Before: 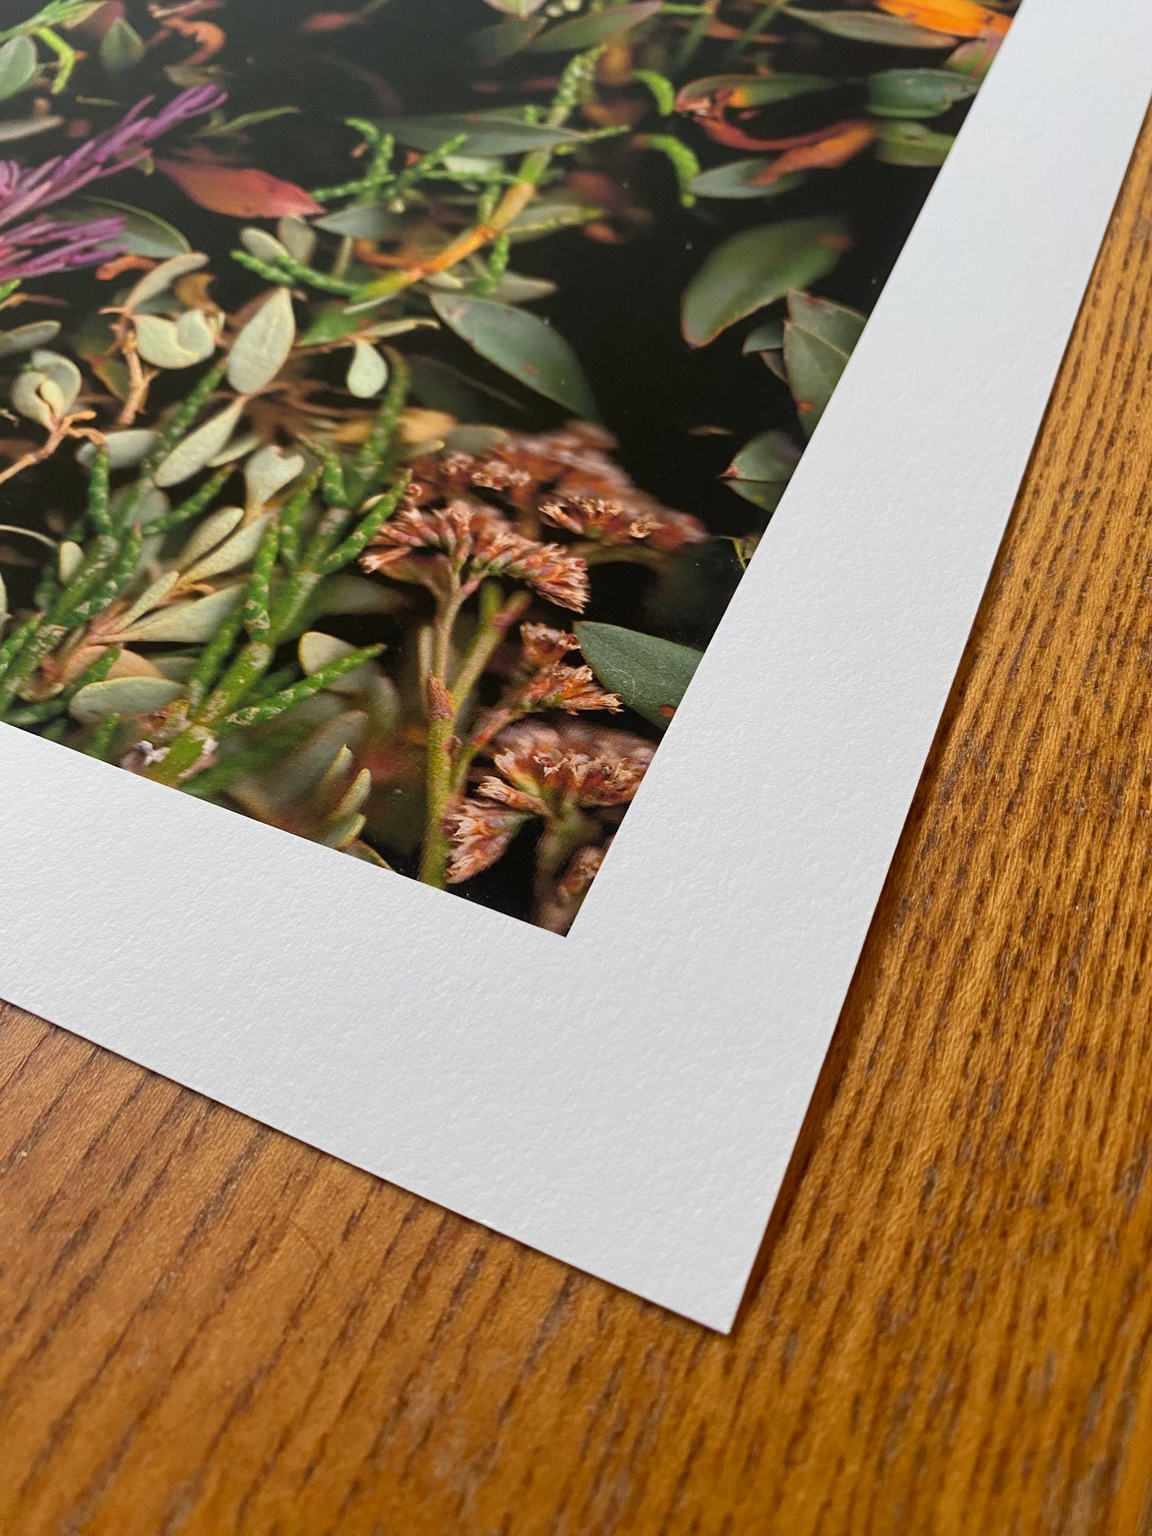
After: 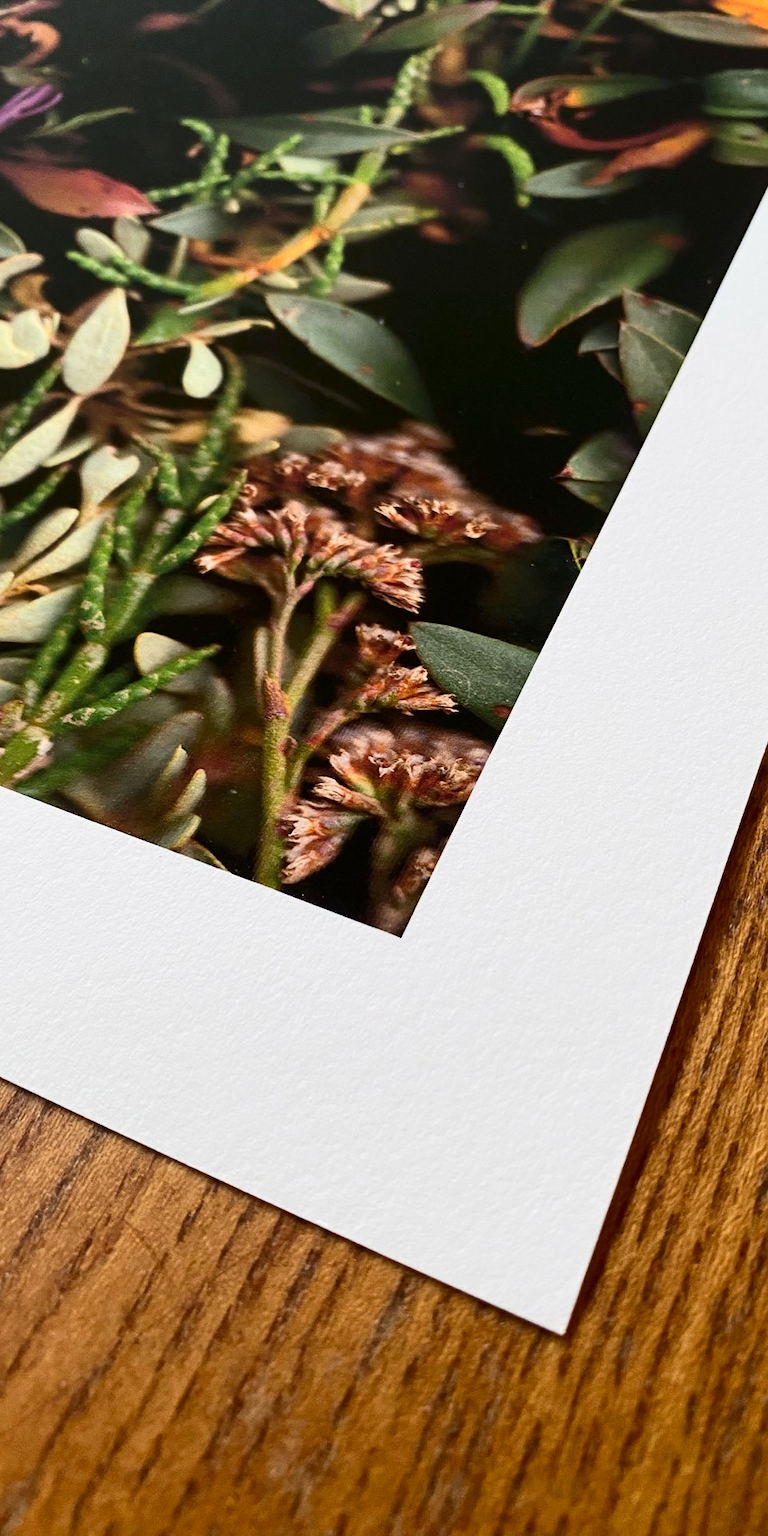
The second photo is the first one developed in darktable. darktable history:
crop and rotate: left 14.385%, right 18.948%
contrast brightness saturation: contrast 0.28
